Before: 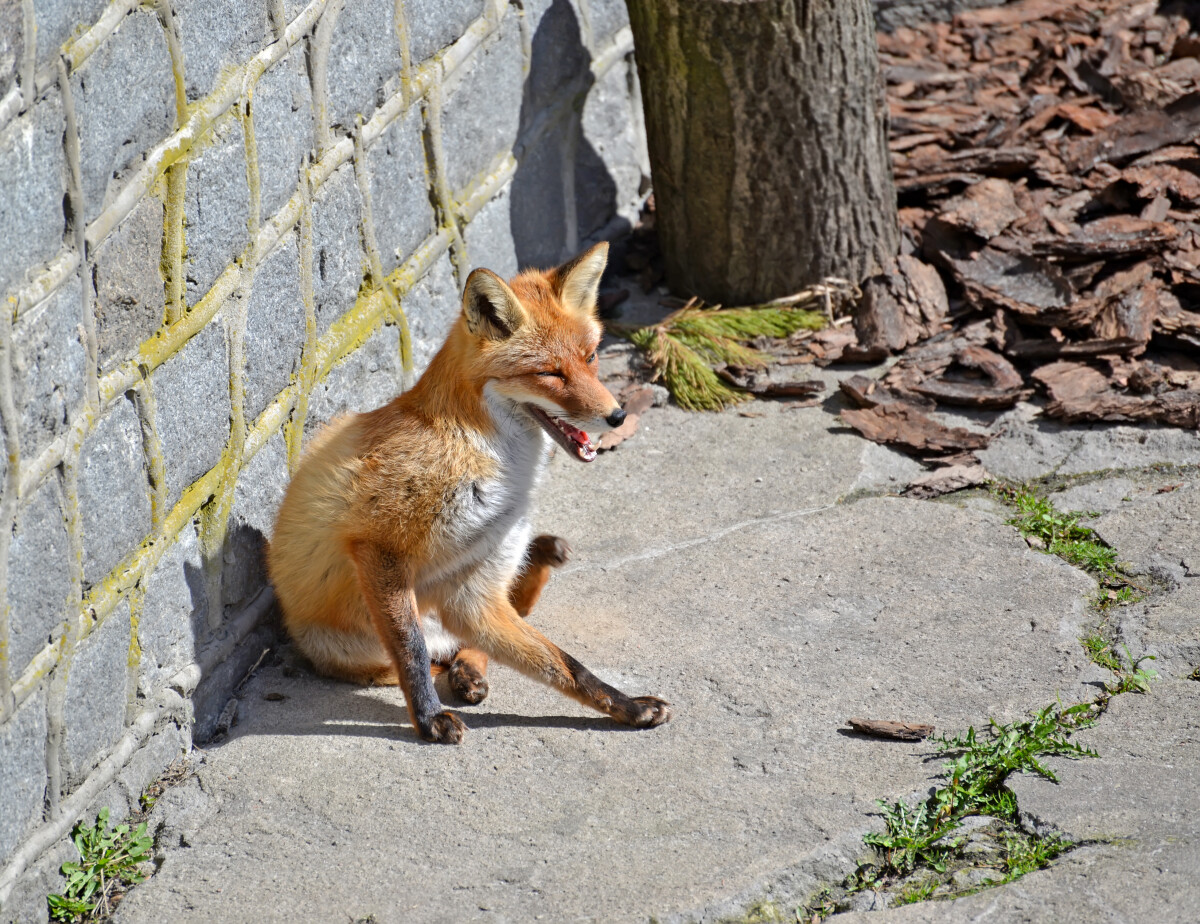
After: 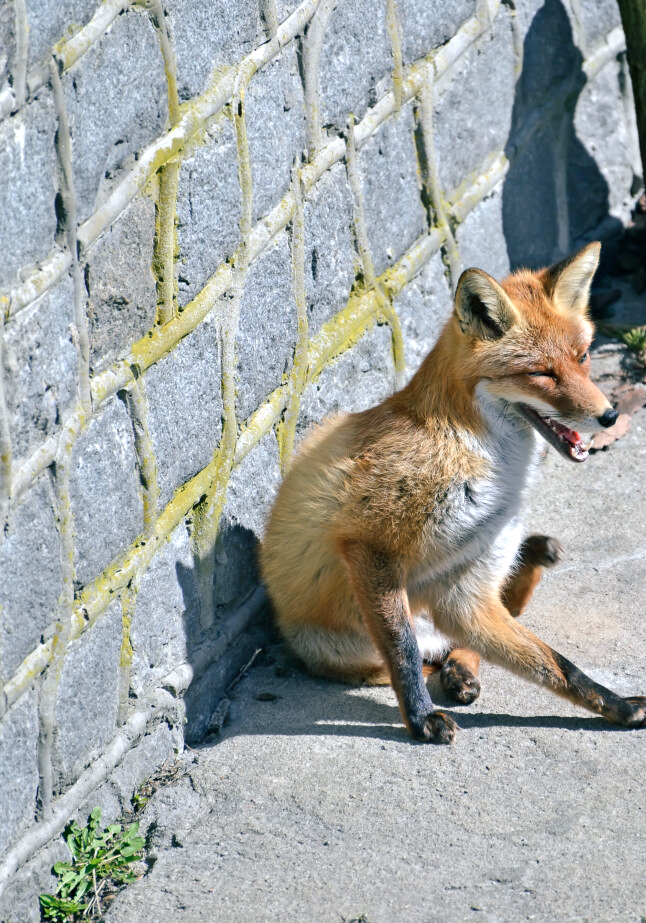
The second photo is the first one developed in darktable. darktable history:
color balance rgb: shadows lift › luminance -28.755%, shadows lift › chroma 9.994%, shadows lift › hue 228.88°, highlights gain › luminance 16.805%, highlights gain › chroma 2.859%, highlights gain › hue 259.14°, perceptual saturation grading › global saturation -0.023%
crop: left 0.721%, right 45.432%, bottom 0.082%
contrast brightness saturation: saturation -0.061
